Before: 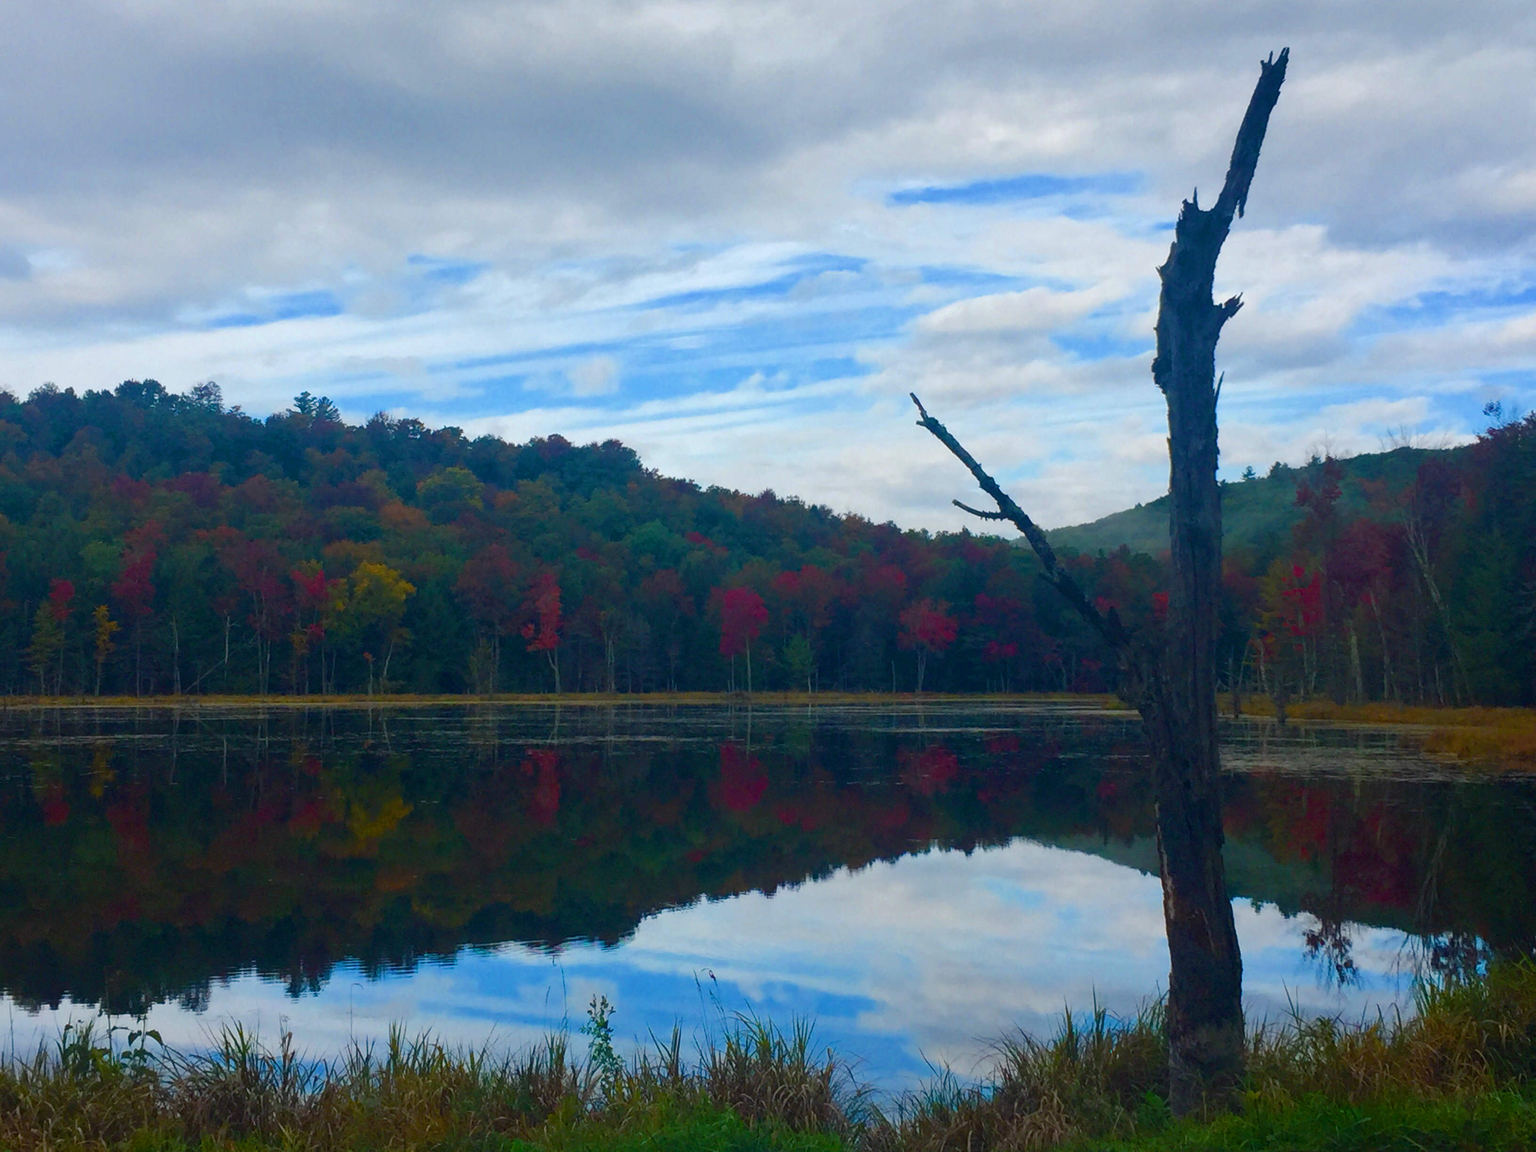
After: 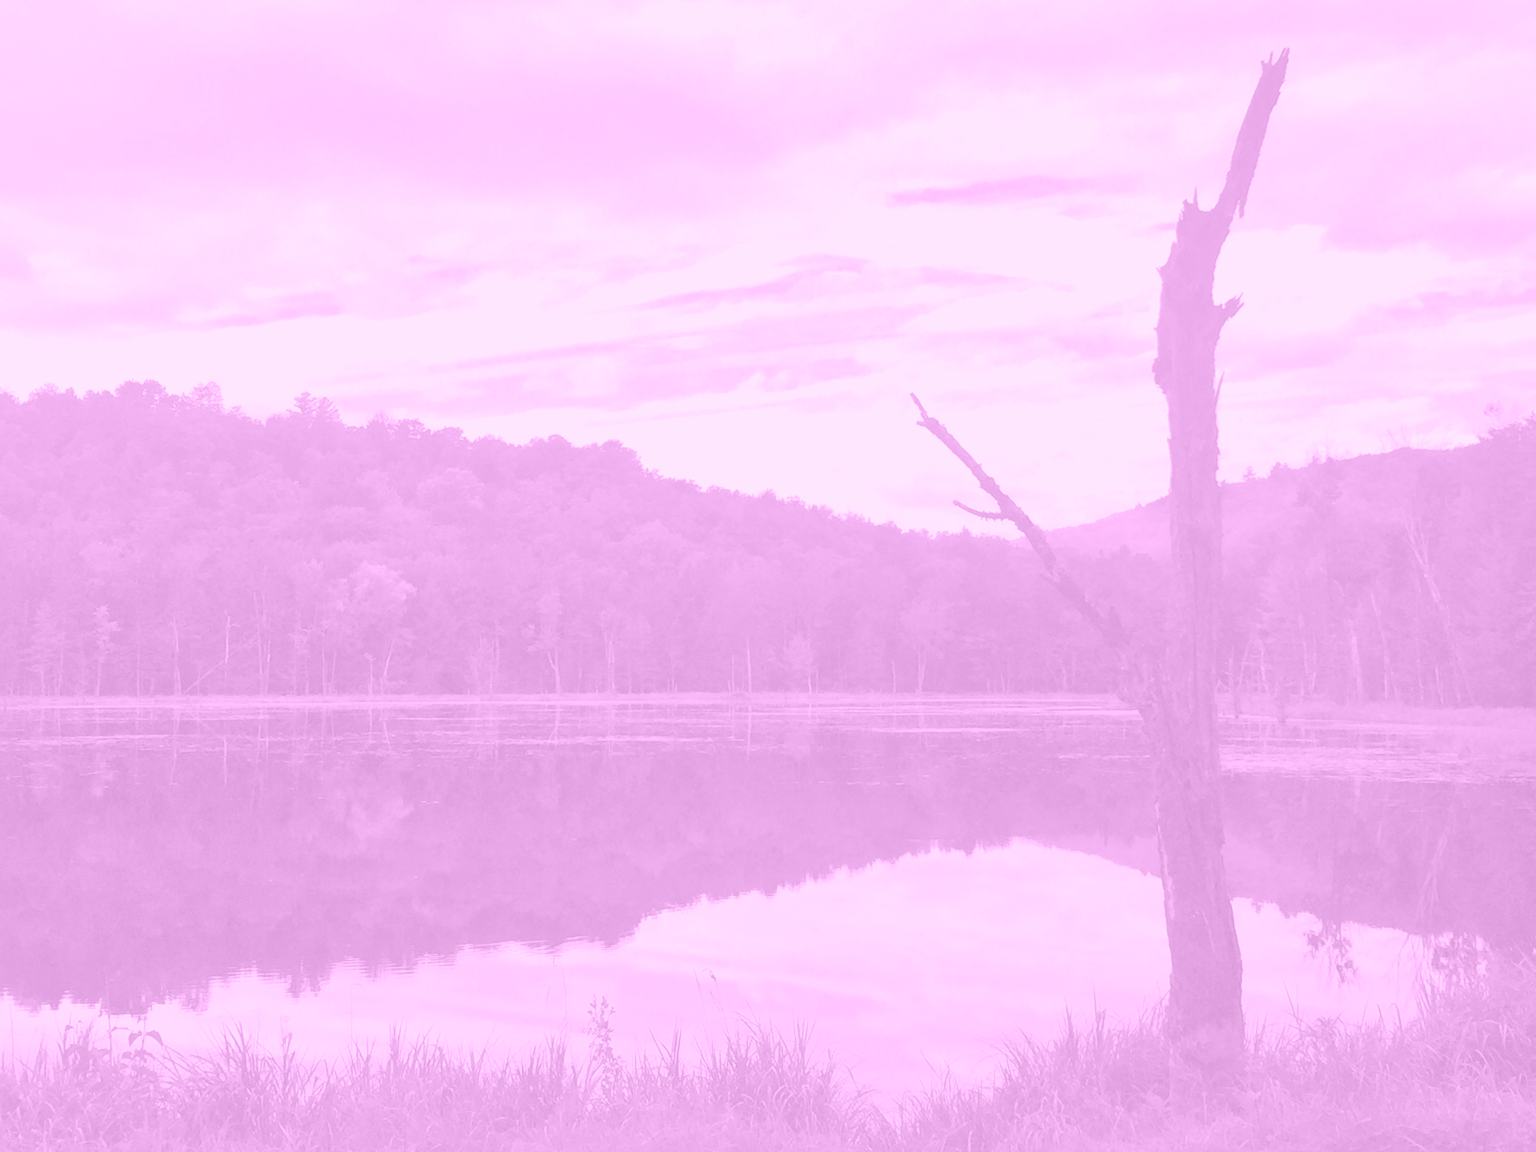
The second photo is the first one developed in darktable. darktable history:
shadows and highlights: on, module defaults
exposure: black level correction 0, exposure 0.7 EV, compensate exposure bias true, compensate highlight preservation false
colorize: hue 331.2°, saturation 75%, source mix 30.28%, lightness 70.52%, version 1
